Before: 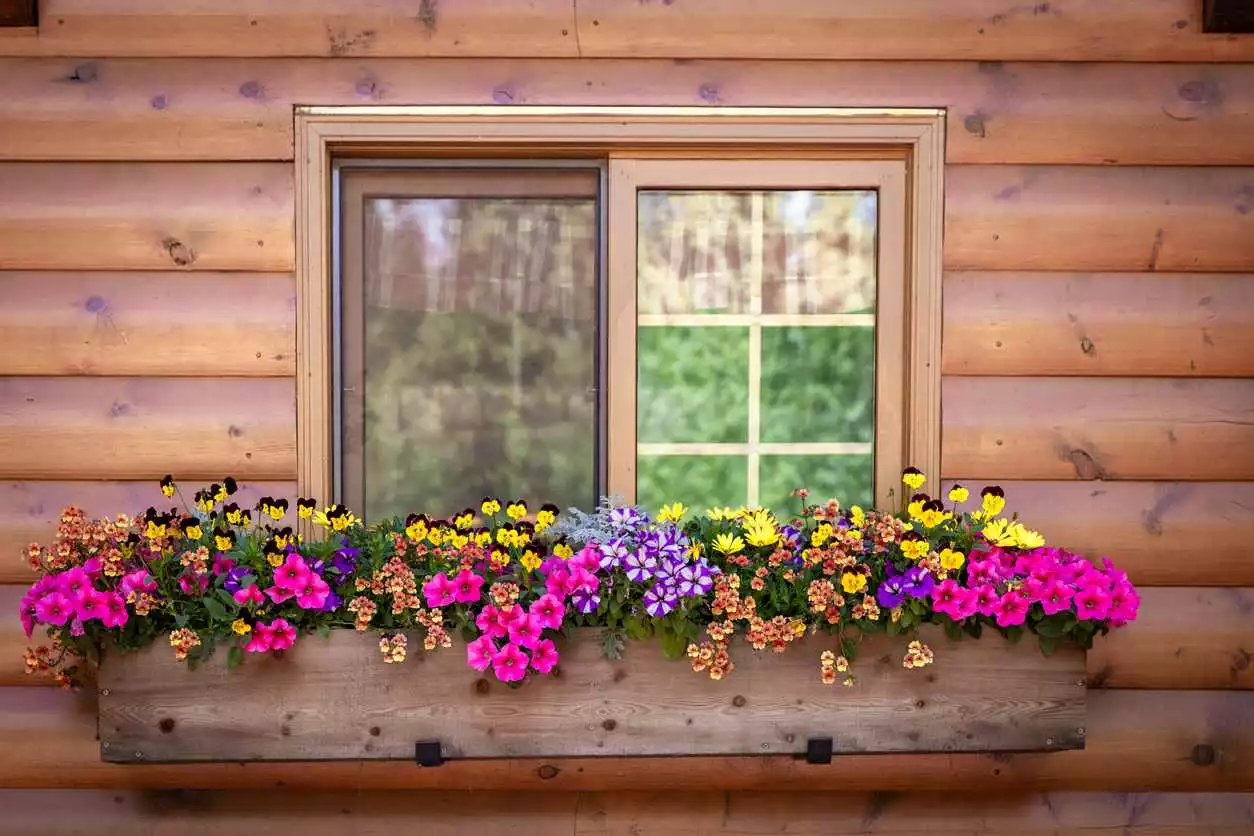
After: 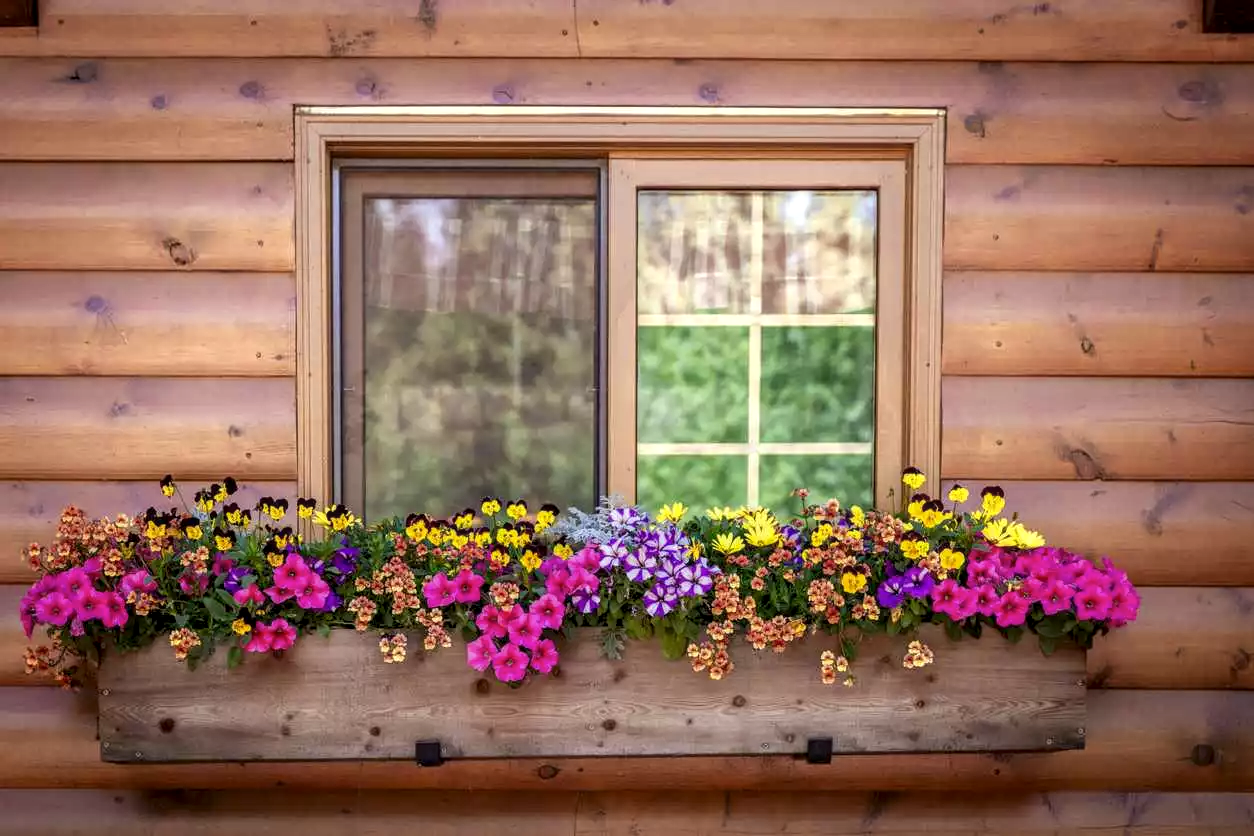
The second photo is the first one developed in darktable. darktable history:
local contrast: on, module defaults
color zones: curves: ch0 [(0.068, 0.464) (0.25, 0.5) (0.48, 0.508) (0.75, 0.536) (0.886, 0.476) (0.967, 0.456)]; ch1 [(0.066, 0.456) (0.25, 0.5) (0.616, 0.508) (0.746, 0.56) (0.934, 0.444)]
